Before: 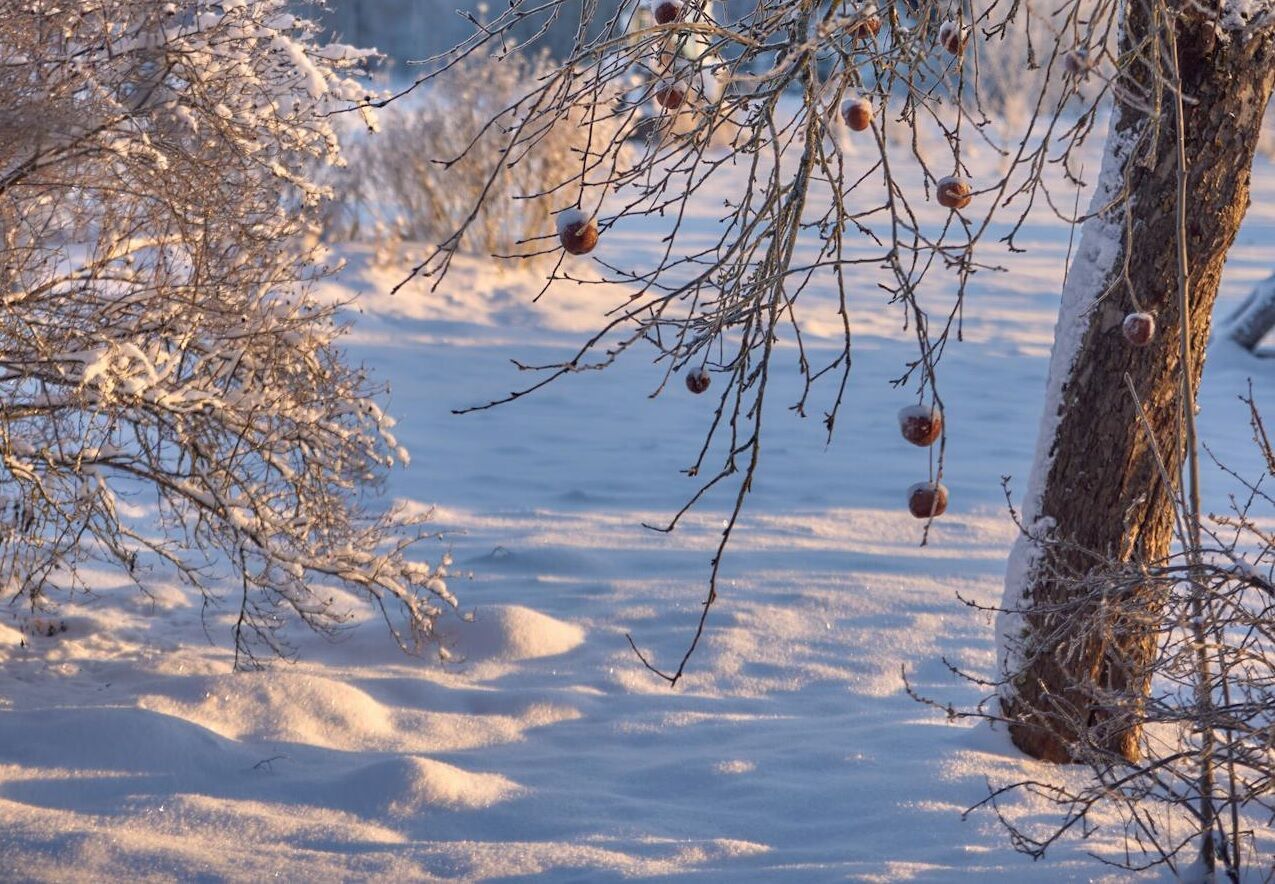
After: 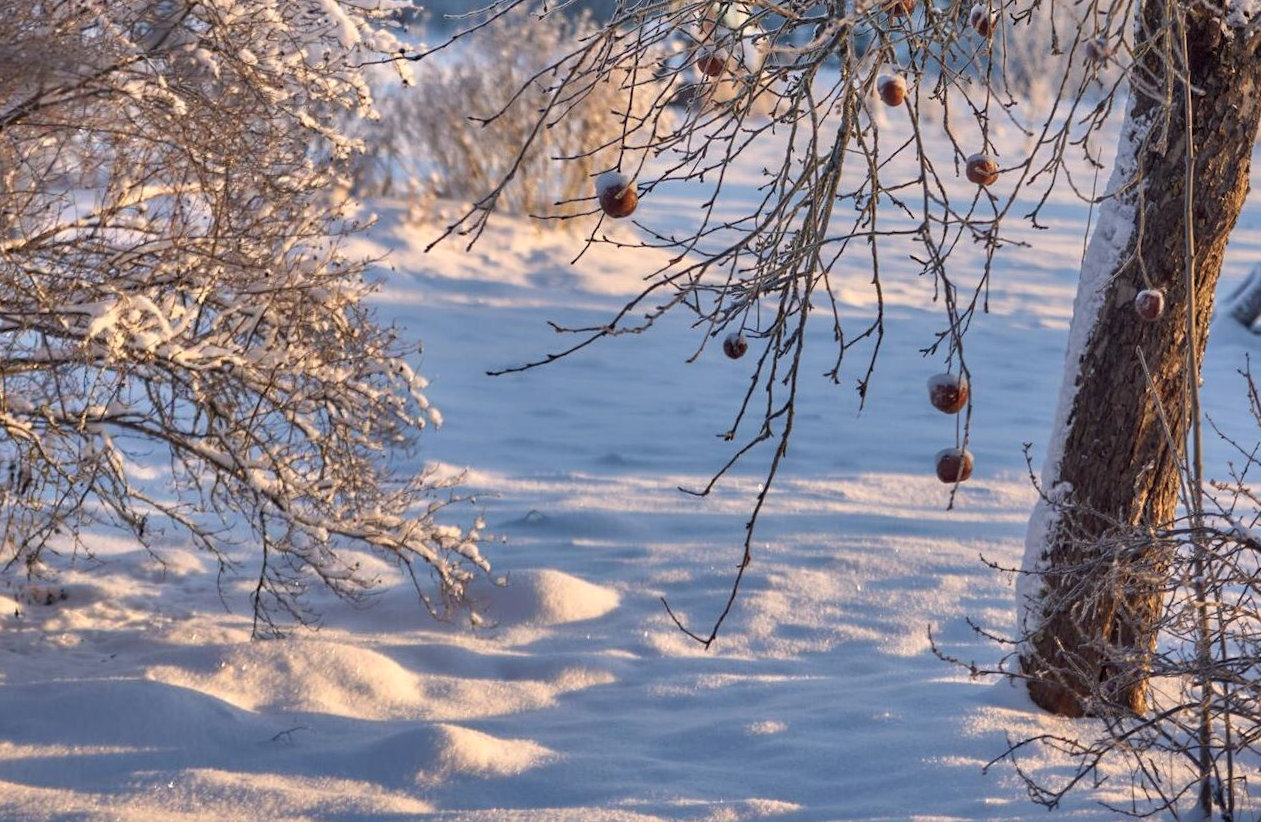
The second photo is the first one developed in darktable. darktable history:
local contrast: mode bilateral grid, contrast 20, coarseness 50, detail 120%, midtone range 0.2
rotate and perspective: rotation 0.679°, lens shift (horizontal) 0.136, crop left 0.009, crop right 0.991, crop top 0.078, crop bottom 0.95
